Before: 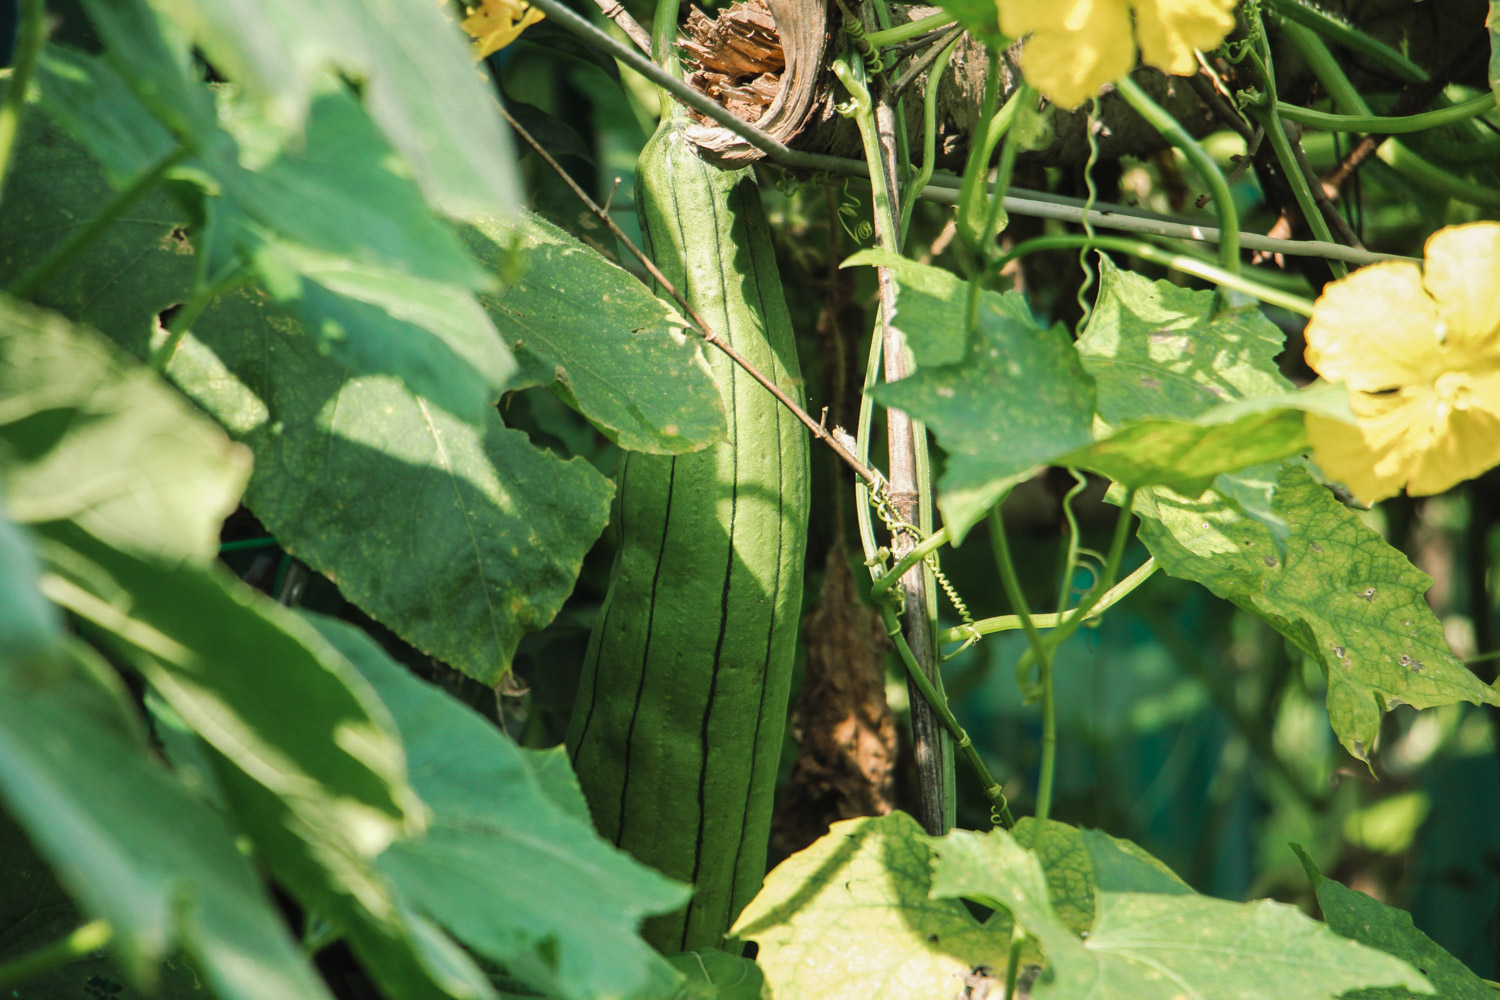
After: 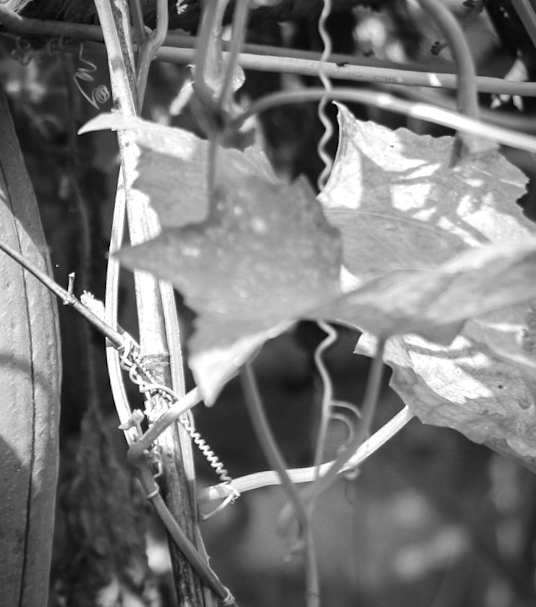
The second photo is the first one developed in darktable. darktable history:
vignetting: automatic ratio true
rotate and perspective: rotation -3°, crop left 0.031, crop right 0.968, crop top 0.07, crop bottom 0.93
crop and rotate: left 49.936%, top 10.094%, right 13.136%, bottom 24.256%
white balance: red 0.766, blue 1.537
exposure: black level correction 0.001, exposure 0.5 EV, compensate exposure bias true, compensate highlight preservation false
monochrome: a 2.21, b -1.33, size 2.2
